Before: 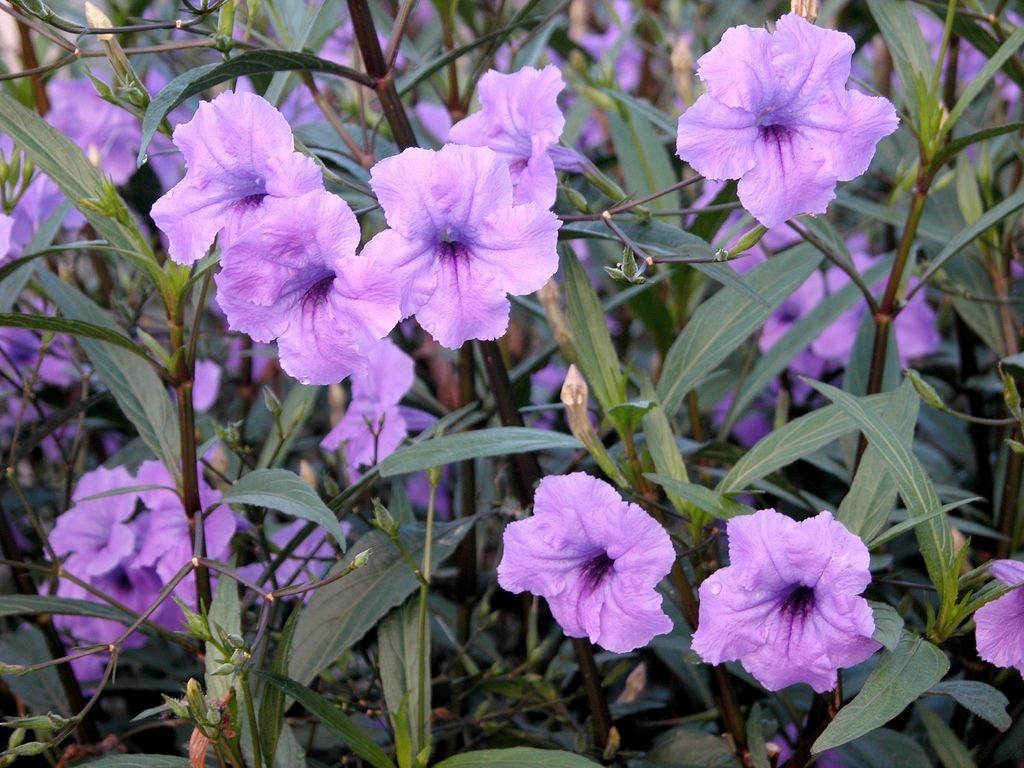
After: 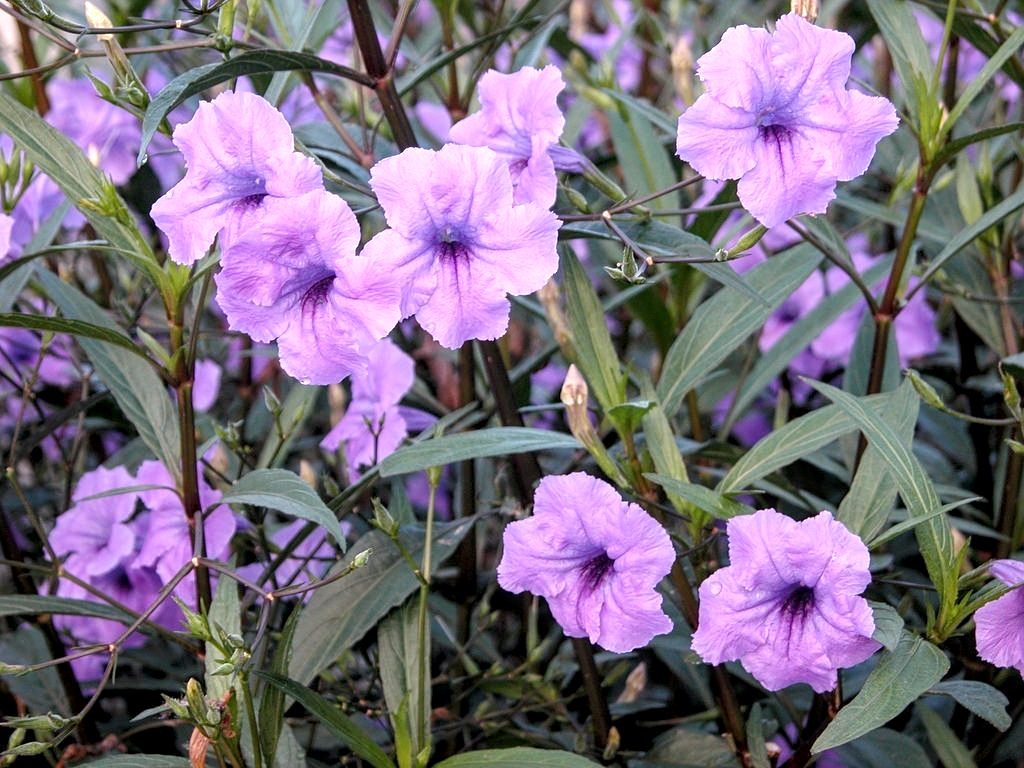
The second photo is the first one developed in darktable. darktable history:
white balance: emerald 1
local contrast: on, module defaults
sharpen: amount 0.2
exposure: exposure 0.29 EV, compensate highlight preservation false
